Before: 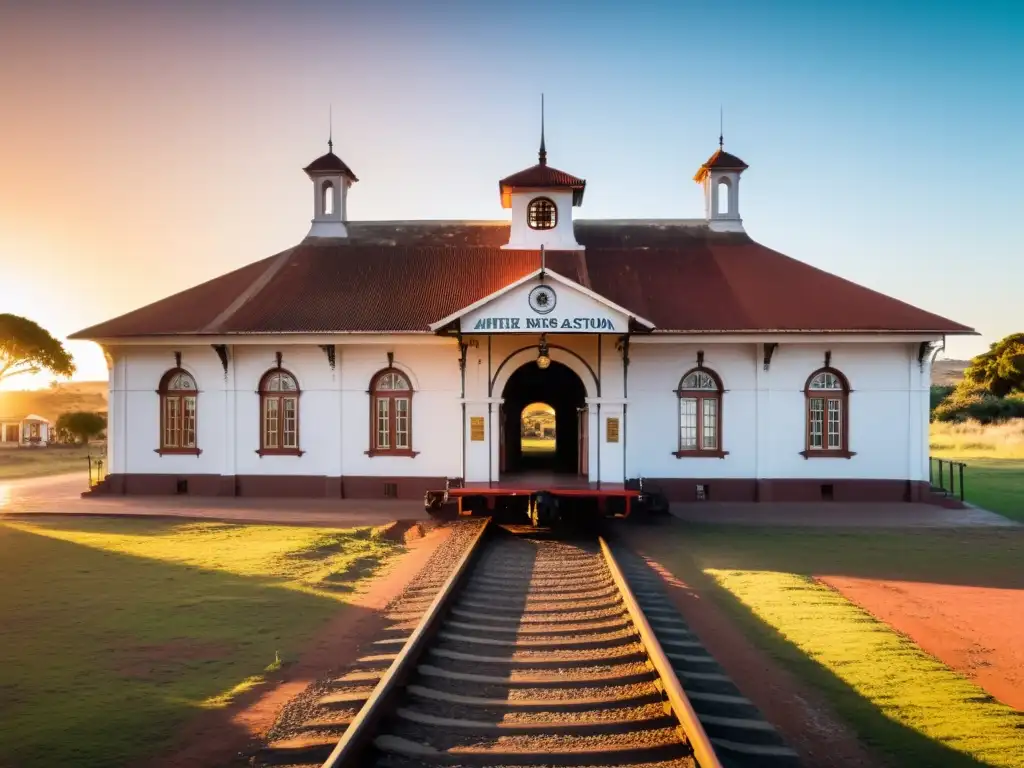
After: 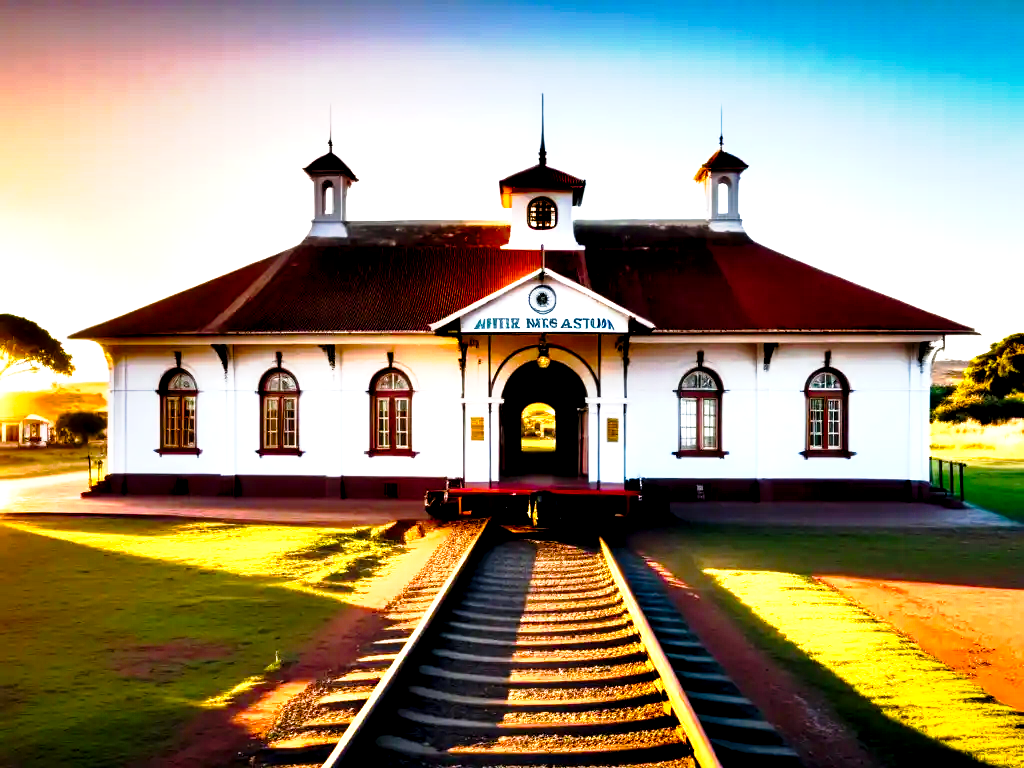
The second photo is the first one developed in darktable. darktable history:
local contrast: highlights 106%, shadows 101%, detail 119%, midtone range 0.2
tone curve: curves: ch0 [(0, 0) (0.105, 0.068) (0.195, 0.162) (0.283, 0.283) (0.384, 0.404) (0.485, 0.531) (0.638, 0.681) (0.795, 0.879) (1, 0.977)]; ch1 [(0, 0) (0.161, 0.092) (0.35, 0.33) (0.379, 0.401) (0.456, 0.469) (0.498, 0.503) (0.531, 0.537) (0.596, 0.621) (0.635, 0.671) (1, 1)]; ch2 [(0, 0) (0.371, 0.362) (0.437, 0.437) (0.483, 0.484) (0.53, 0.515) (0.56, 0.58) (0.622, 0.606) (1, 1)], preserve colors none
color balance rgb: perceptual saturation grading › global saturation 39.847%, perceptual saturation grading › highlights -25.863%, perceptual saturation grading › mid-tones 34.754%, perceptual saturation grading › shadows 35.866%, perceptual brilliance grading › highlights 11.657%
shadows and highlights: shadows 20.5, highlights -19.67, soften with gaussian
contrast equalizer: y [[0.6 ×6], [0.55 ×6], [0 ×6], [0 ×6], [0 ×6]]
